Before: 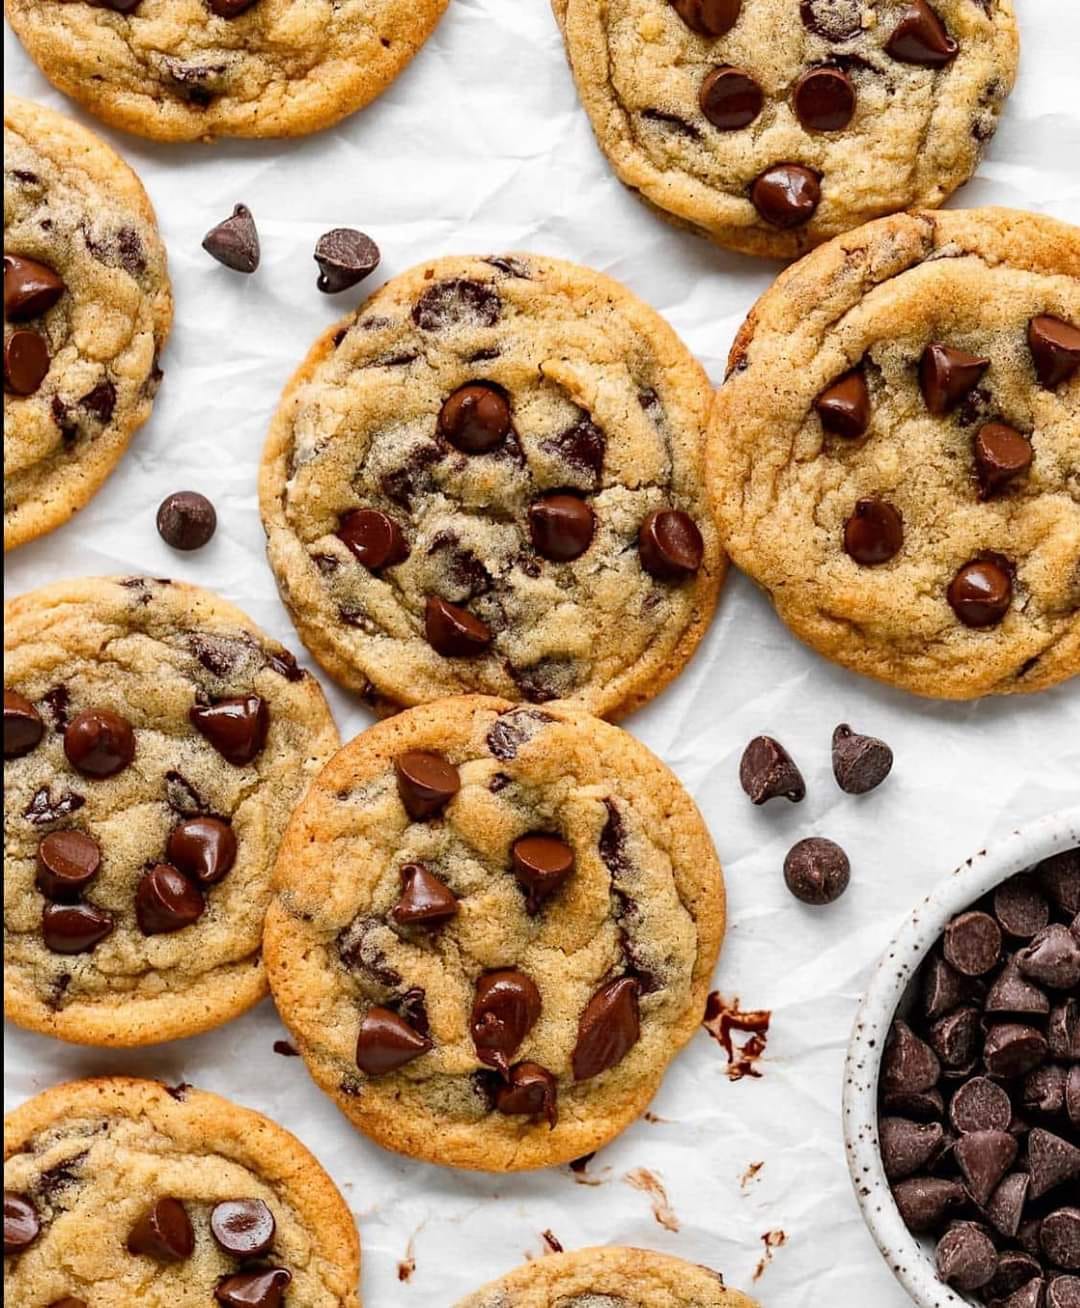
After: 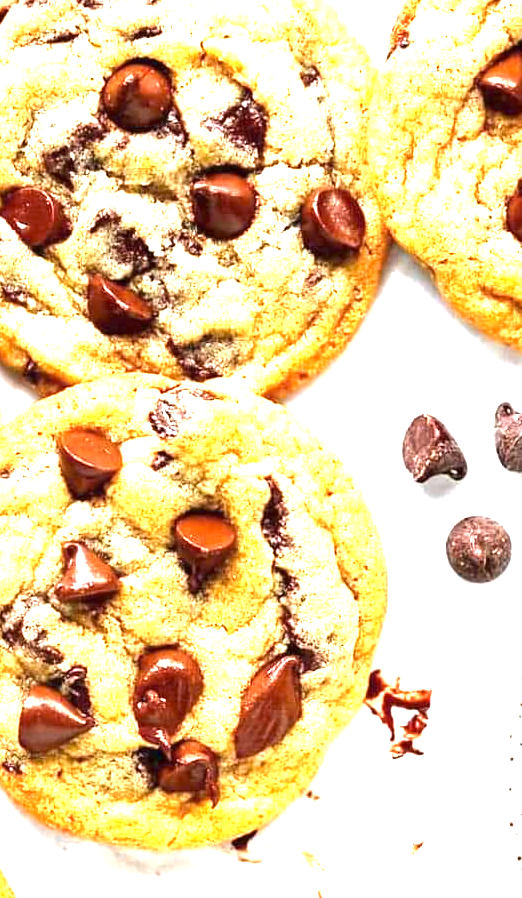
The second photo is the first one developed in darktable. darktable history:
tone curve: curves: ch0 [(0, 0) (0.003, 0.014) (0.011, 0.014) (0.025, 0.022) (0.044, 0.041) (0.069, 0.063) (0.1, 0.086) (0.136, 0.118) (0.177, 0.161) (0.224, 0.211) (0.277, 0.262) (0.335, 0.323) (0.399, 0.384) (0.468, 0.459) (0.543, 0.54) (0.623, 0.624) (0.709, 0.711) (0.801, 0.796) (0.898, 0.879) (1, 1)], color space Lab, linked channels, preserve colors none
exposure: exposure 2.237 EV, compensate exposure bias true, compensate highlight preservation false
crop: left 31.357%, top 24.691%, right 20.242%, bottom 6.591%
